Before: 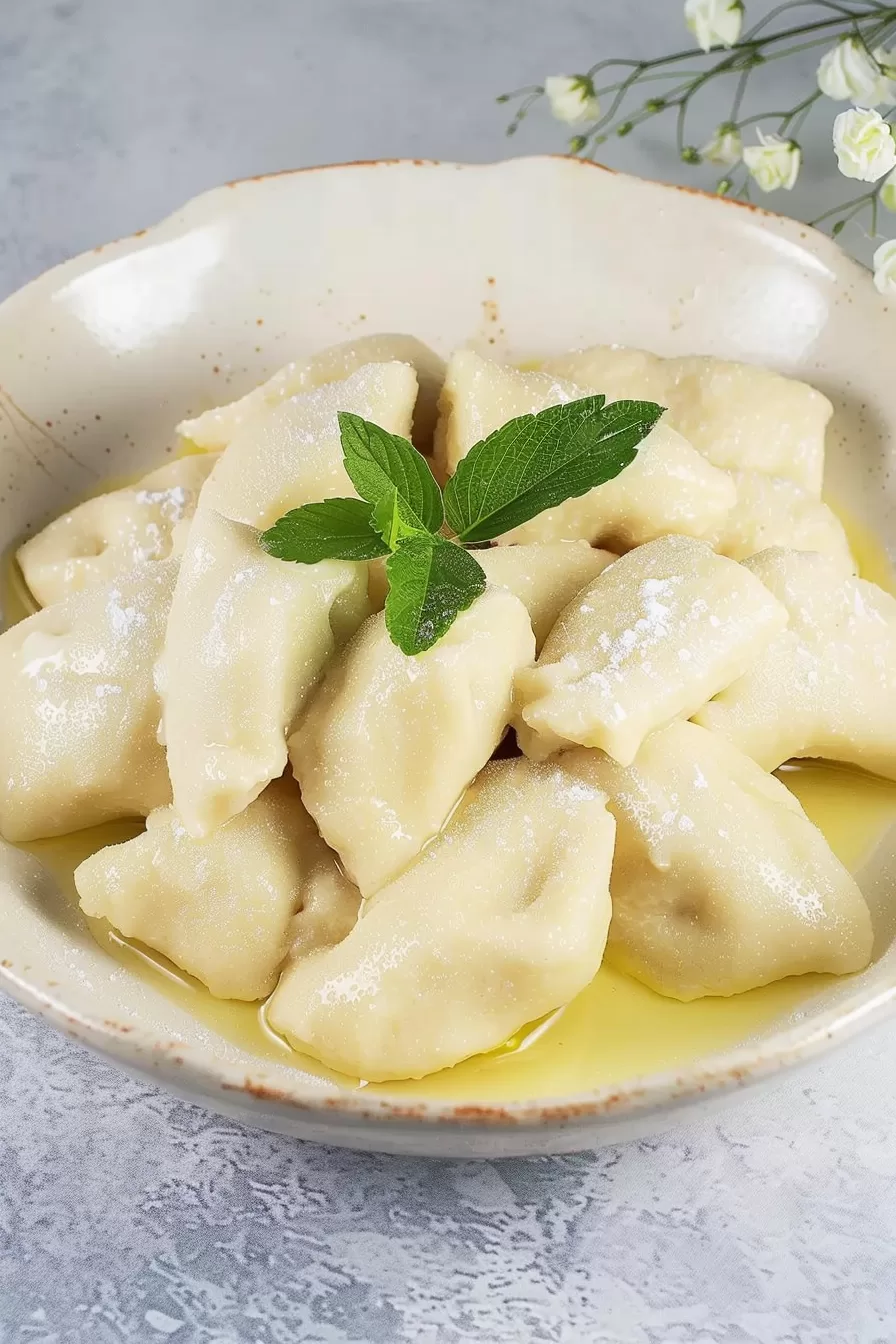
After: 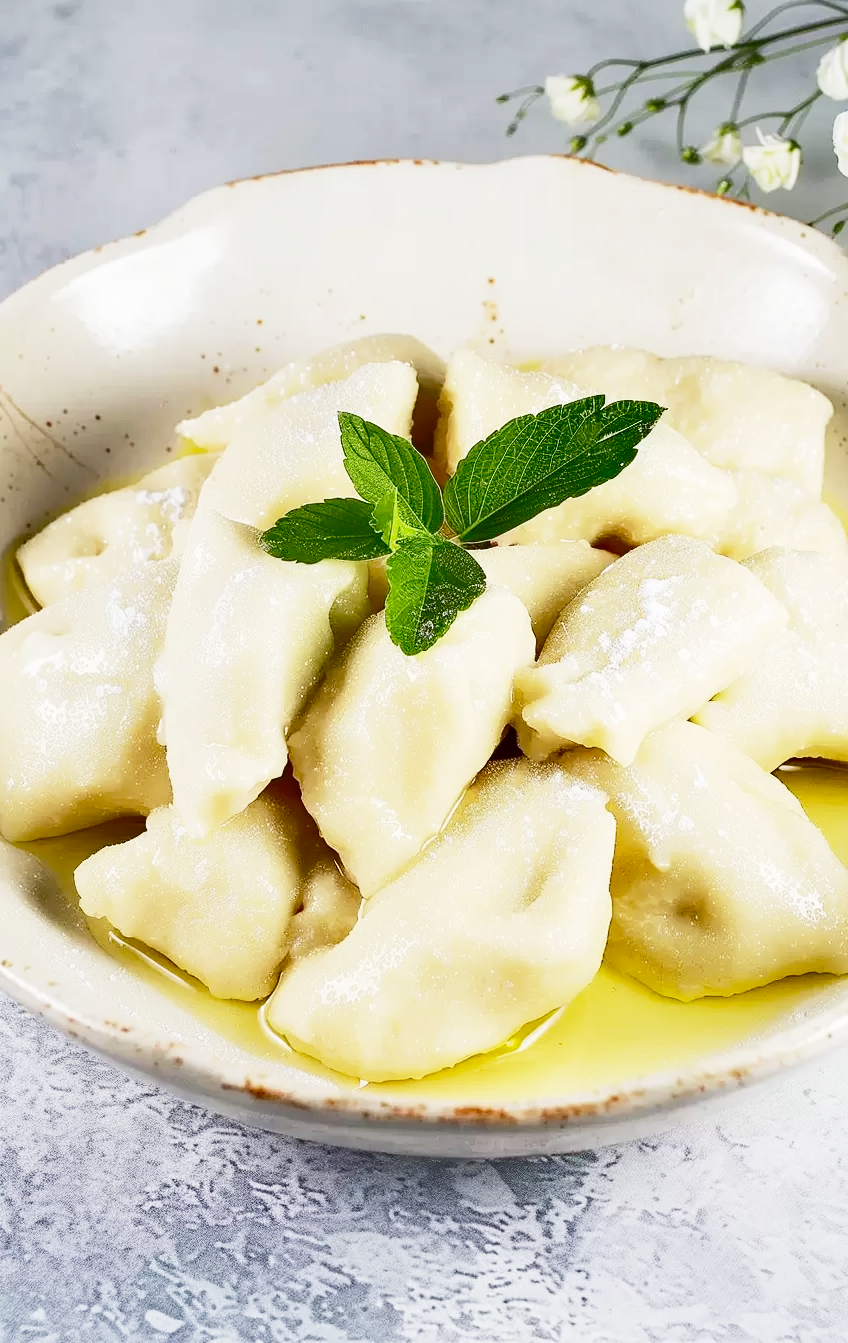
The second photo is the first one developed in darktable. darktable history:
crop and rotate: left 0%, right 5.292%
shadows and highlights: soften with gaussian
base curve: curves: ch0 [(0, 0) (0.028, 0.03) (0.121, 0.232) (0.46, 0.748) (0.859, 0.968) (1, 1)], preserve colors none
